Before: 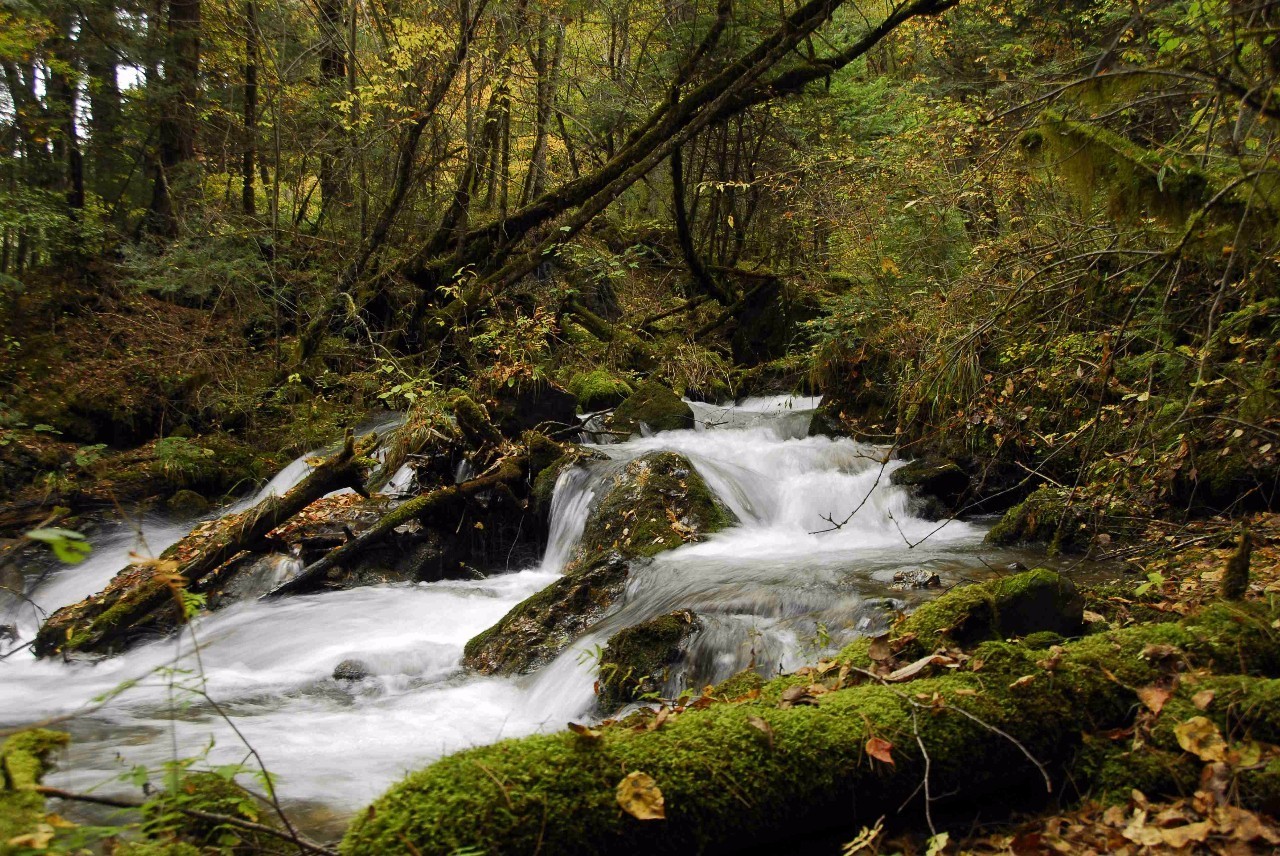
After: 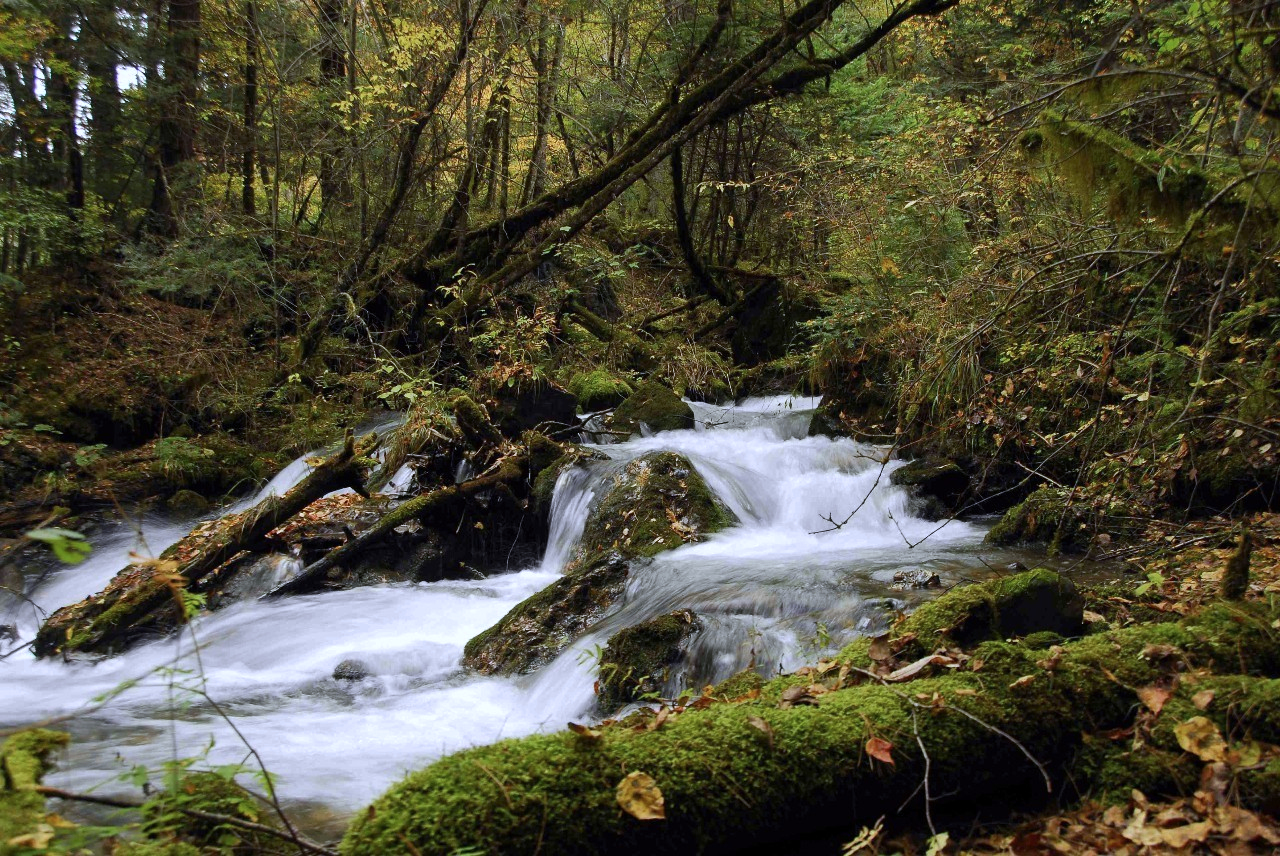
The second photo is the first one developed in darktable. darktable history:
color calibration: illuminant as shot in camera, x 0.369, y 0.382, temperature 4318.71 K
